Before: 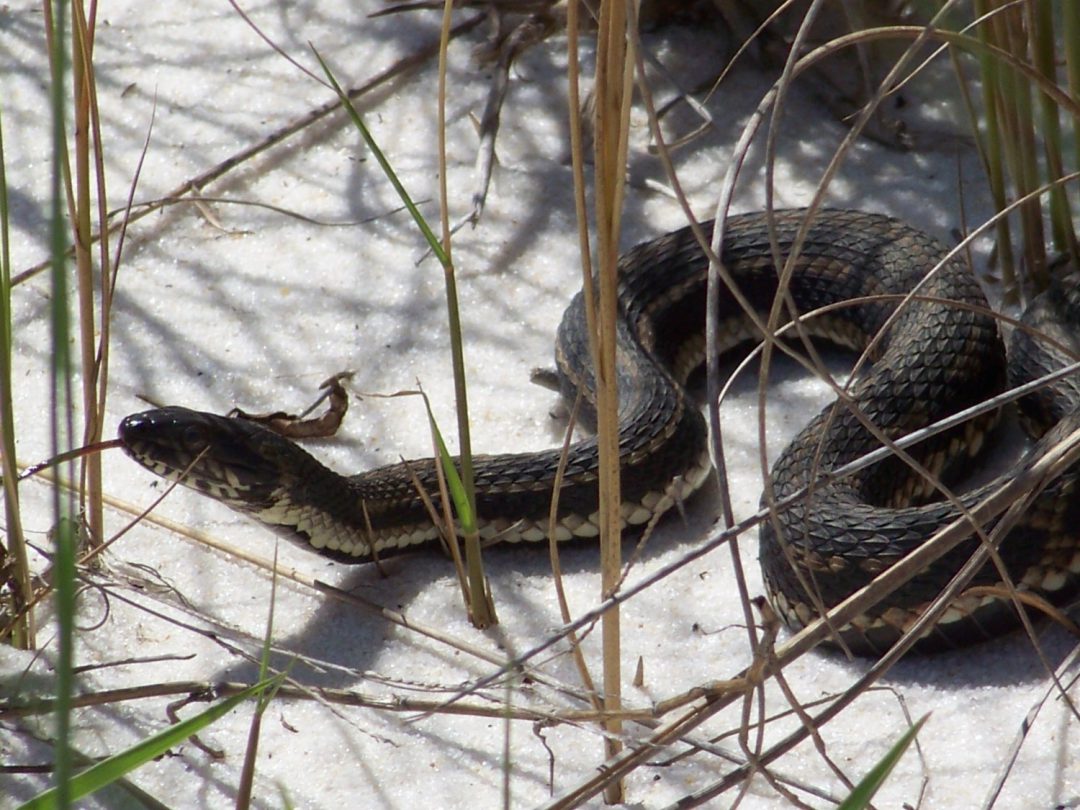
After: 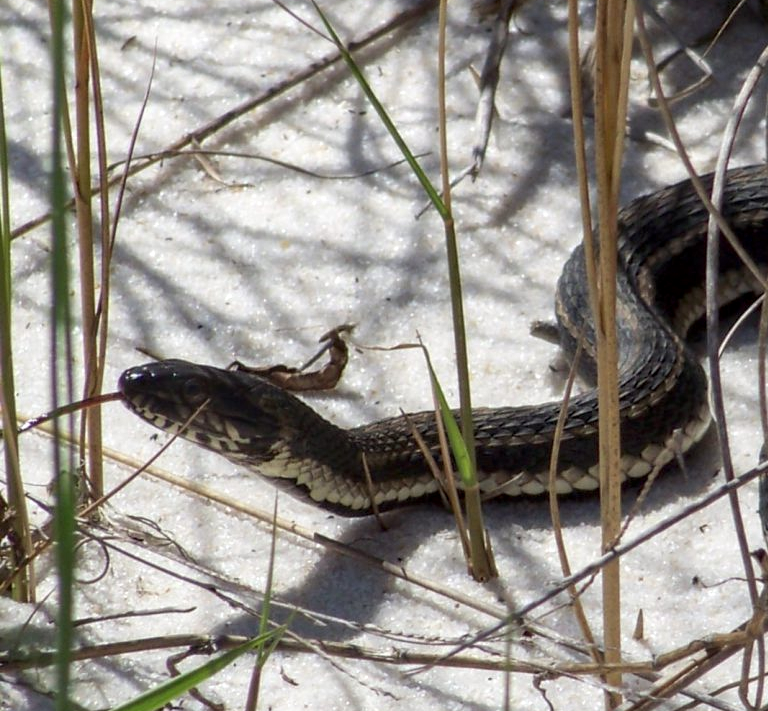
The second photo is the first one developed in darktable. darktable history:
crop: top 5.803%, right 27.864%, bottom 5.804%
local contrast: detail 130%
